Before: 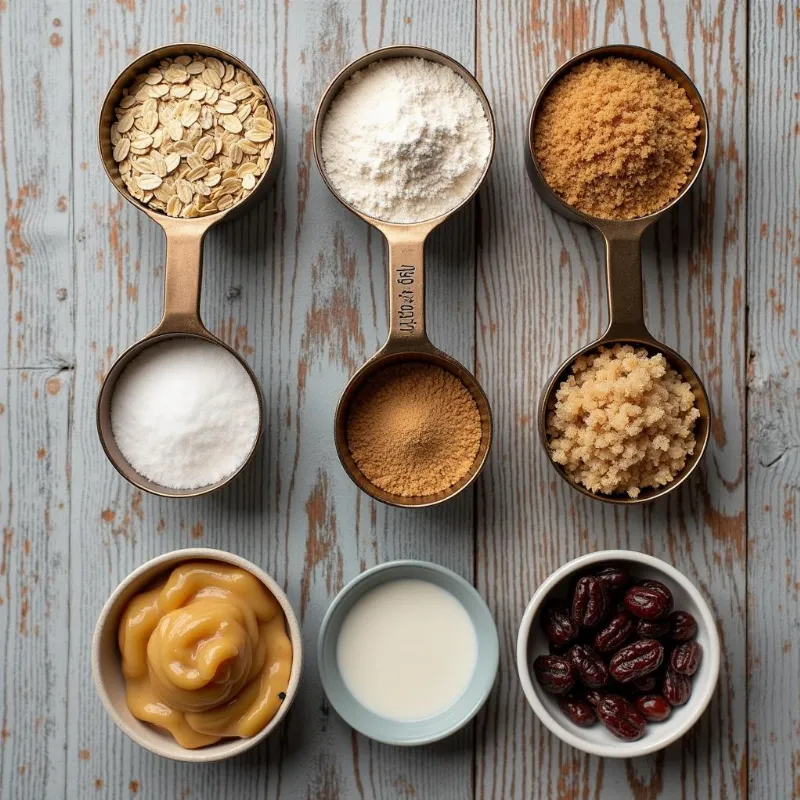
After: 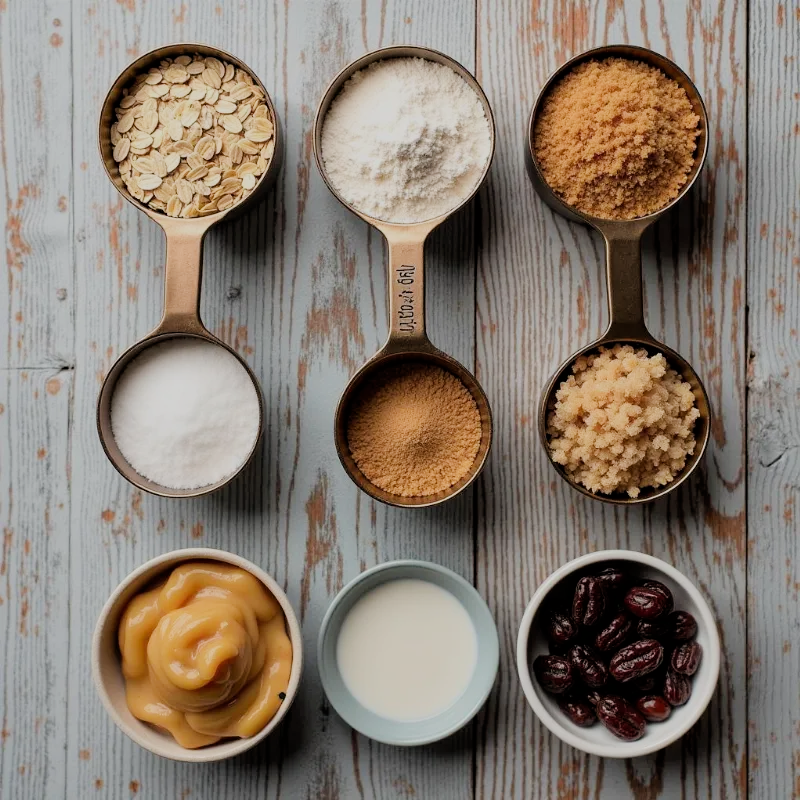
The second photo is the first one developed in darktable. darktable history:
exposure: exposure 0.167 EV, compensate exposure bias true, compensate highlight preservation false
filmic rgb: black relative exposure -7.35 EV, white relative exposure 5.08 EV, hardness 3.2
